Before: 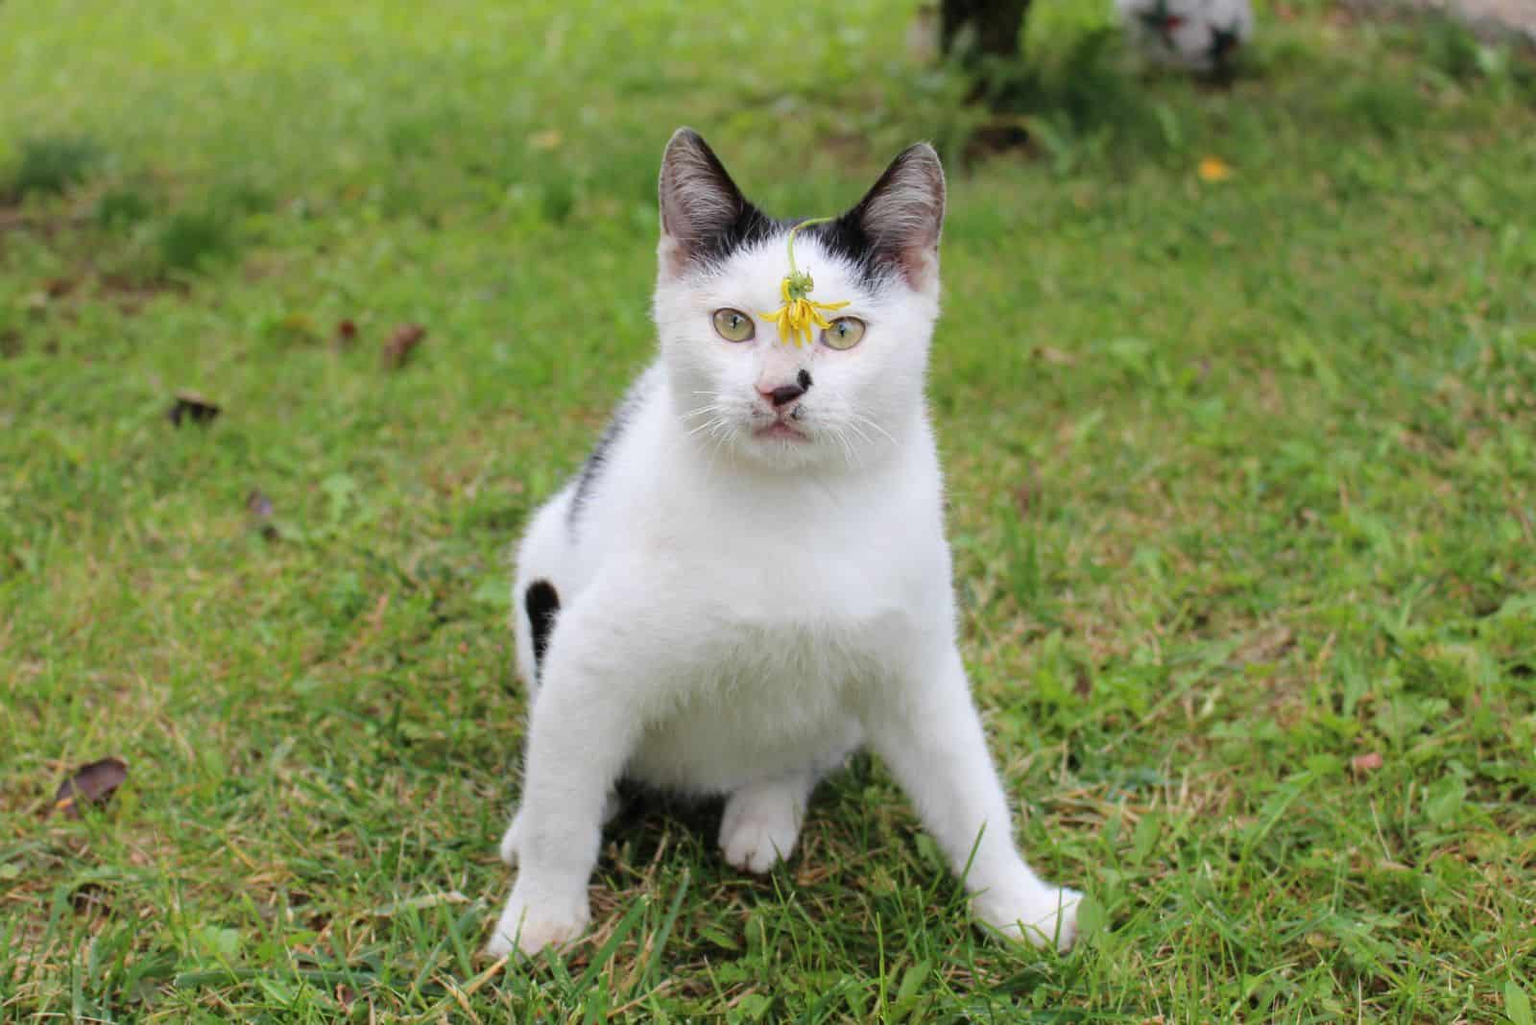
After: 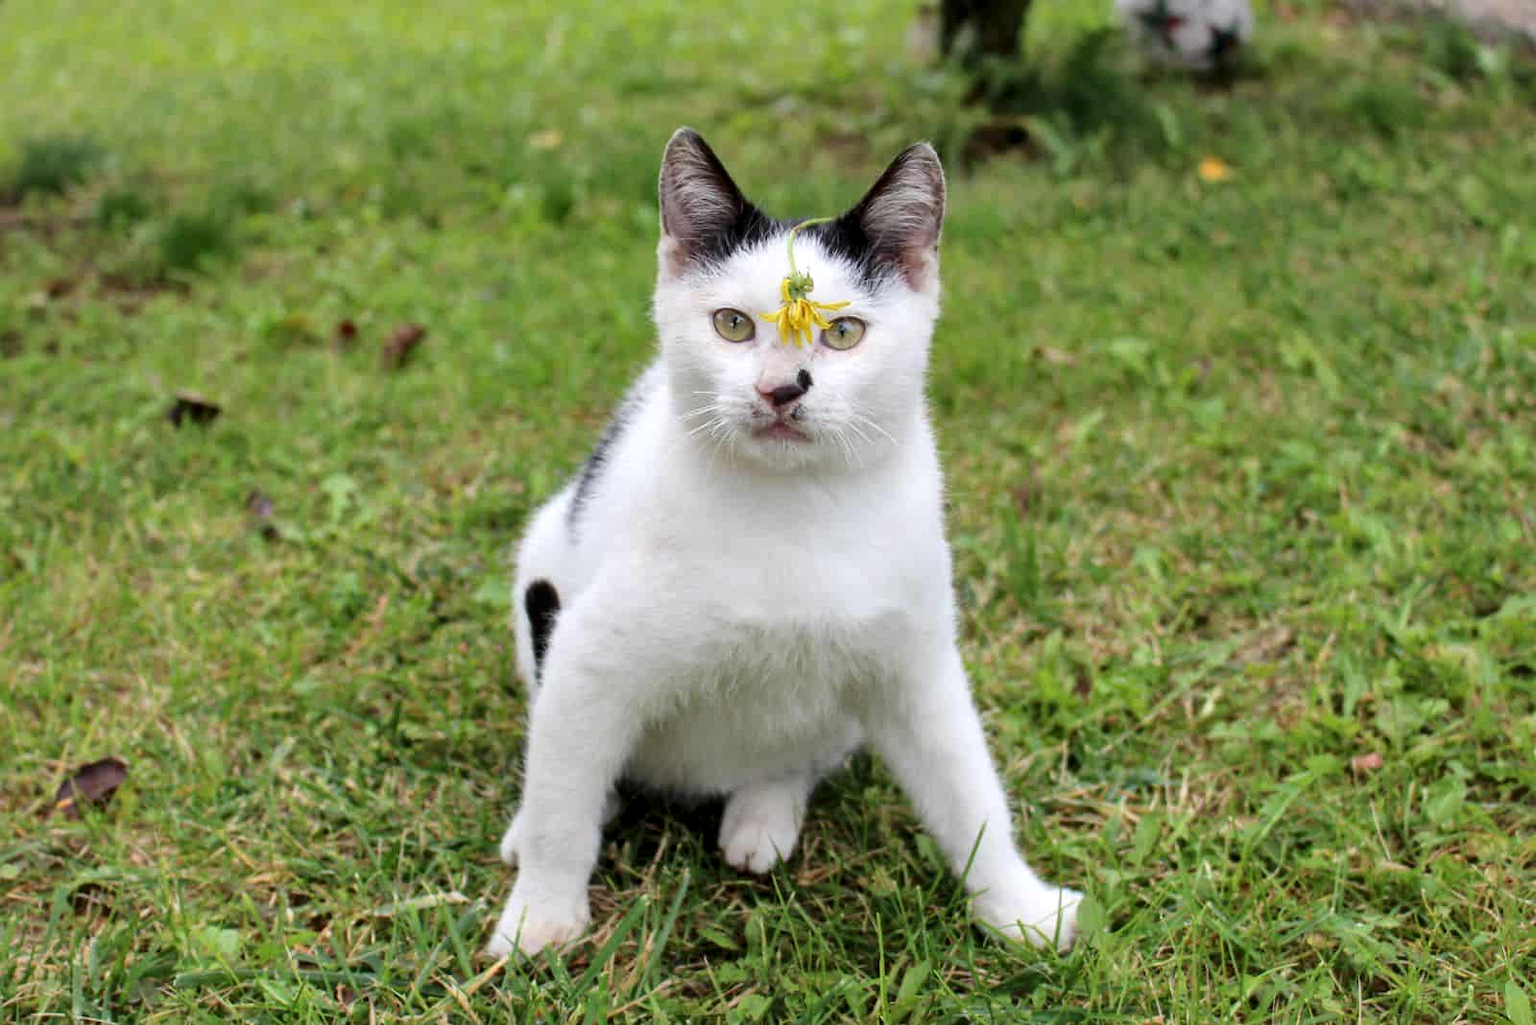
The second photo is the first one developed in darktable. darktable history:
local contrast: mode bilateral grid, contrast 51, coarseness 51, detail 150%, midtone range 0.2
